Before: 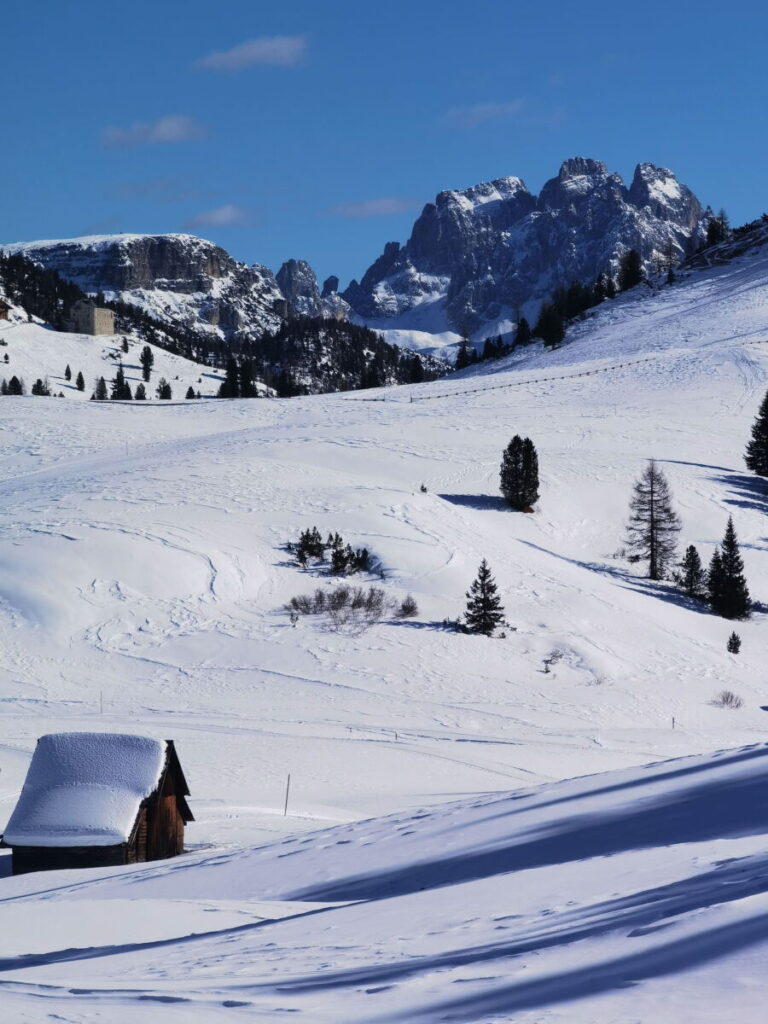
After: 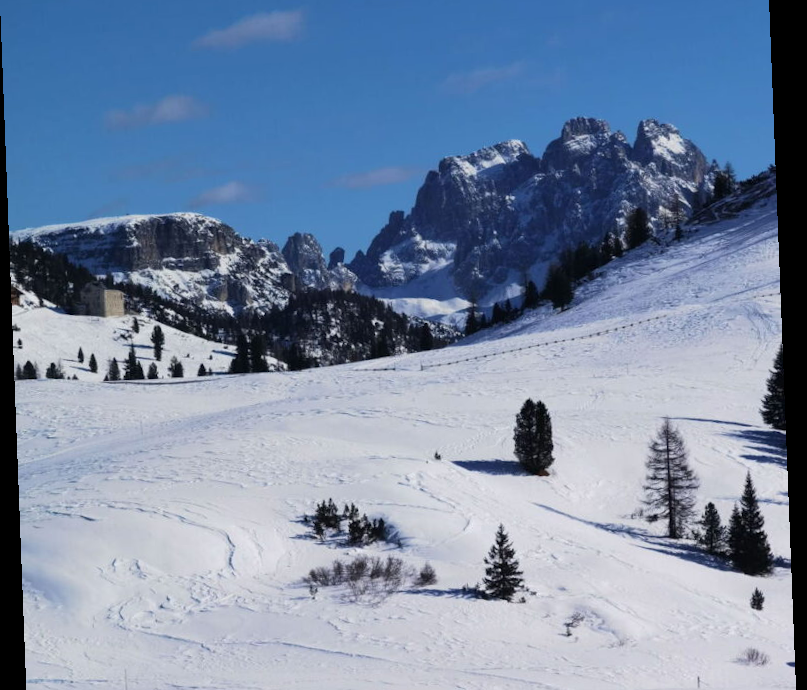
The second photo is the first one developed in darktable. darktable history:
white balance: emerald 1
rotate and perspective: rotation -2.22°, lens shift (horizontal) -0.022, automatic cropping off
crop and rotate: top 4.848%, bottom 29.503%
